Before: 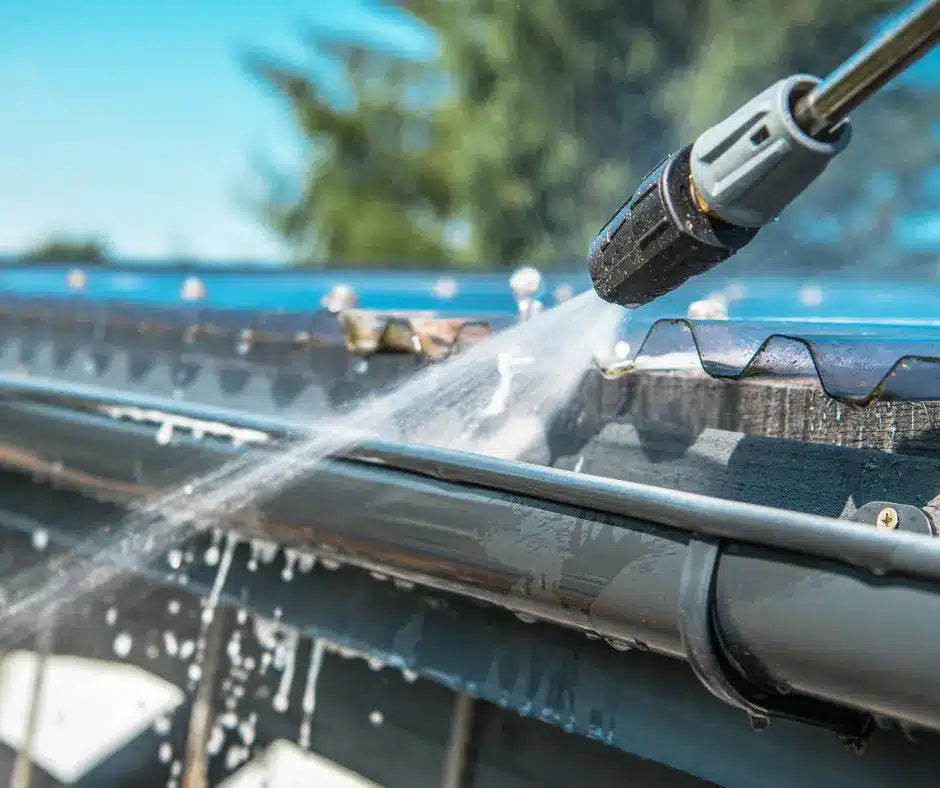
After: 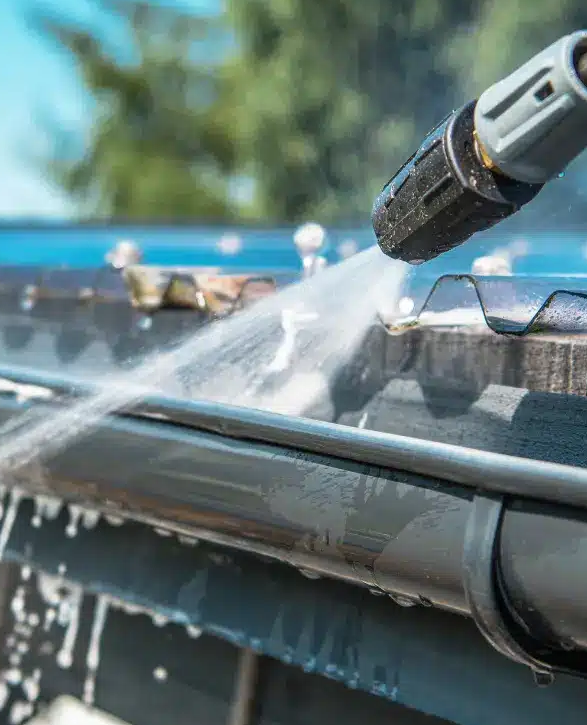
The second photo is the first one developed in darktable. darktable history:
crop and rotate: left 23.109%, top 5.623%, right 14.397%, bottom 2.344%
